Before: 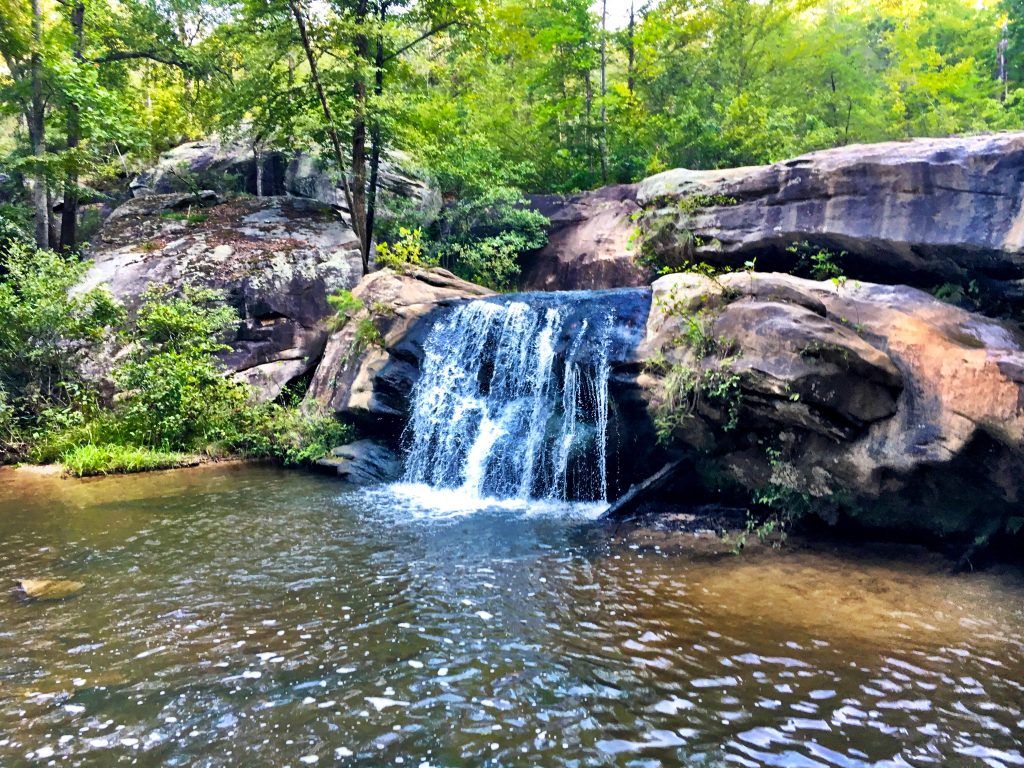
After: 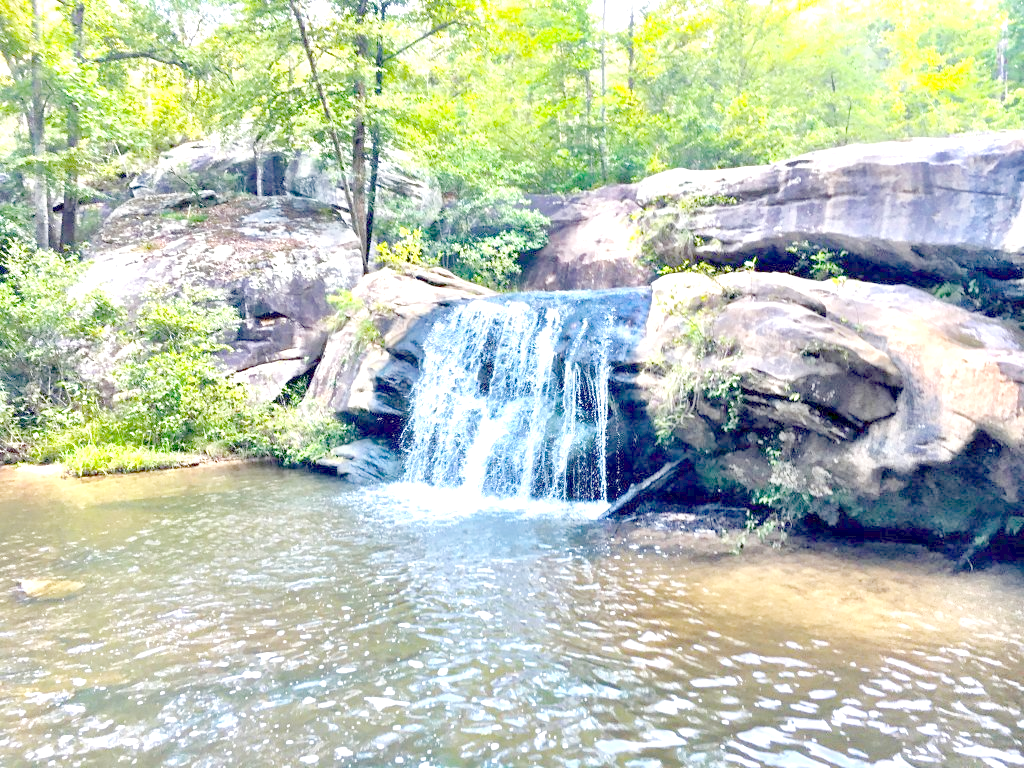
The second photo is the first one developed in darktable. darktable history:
exposure: exposure 0.5 EV
